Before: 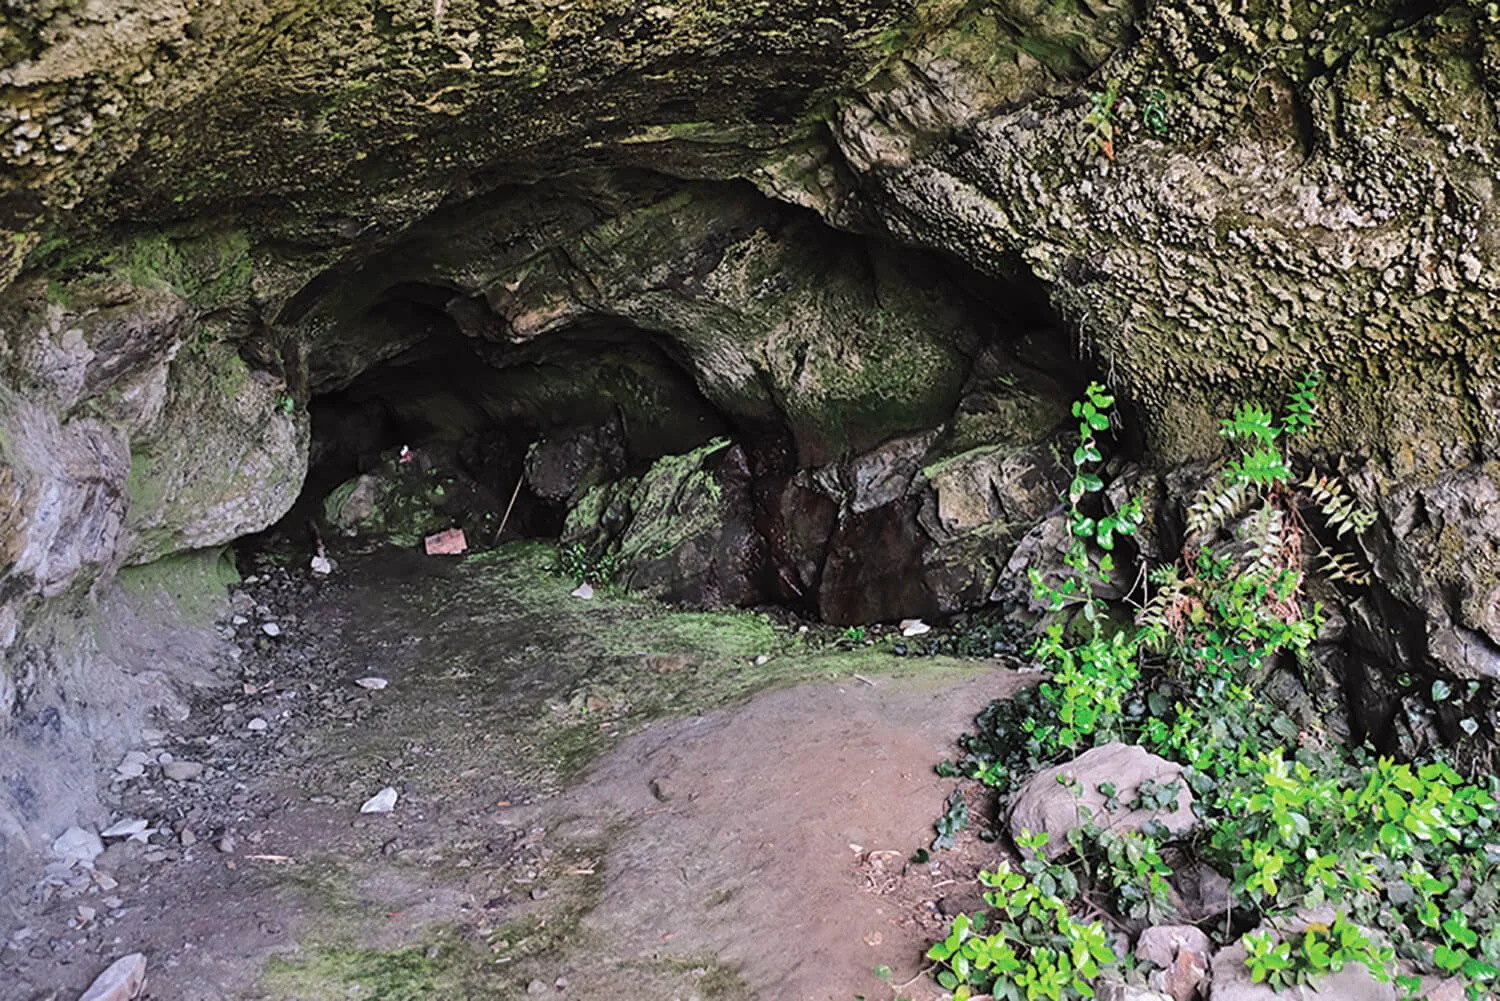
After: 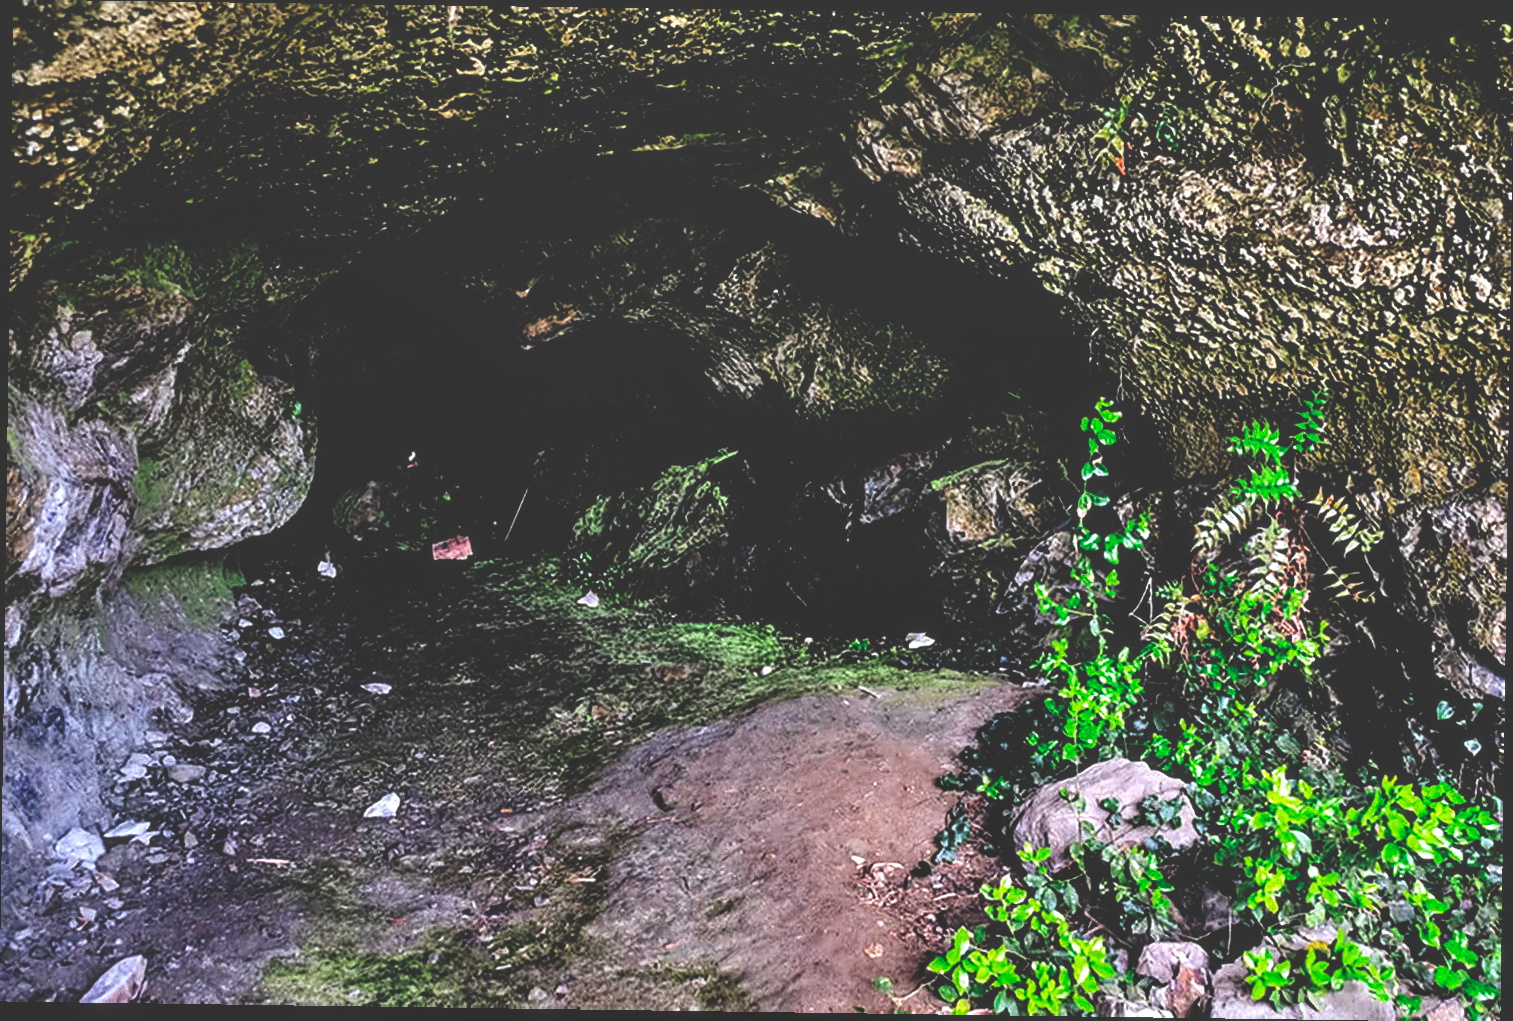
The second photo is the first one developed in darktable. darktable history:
local contrast: detail 142%
rotate and perspective: rotation 0.8°, automatic cropping off
base curve: curves: ch0 [(0, 0.036) (0.083, 0.04) (0.804, 1)], preserve colors none
white balance: red 0.978, blue 0.999
